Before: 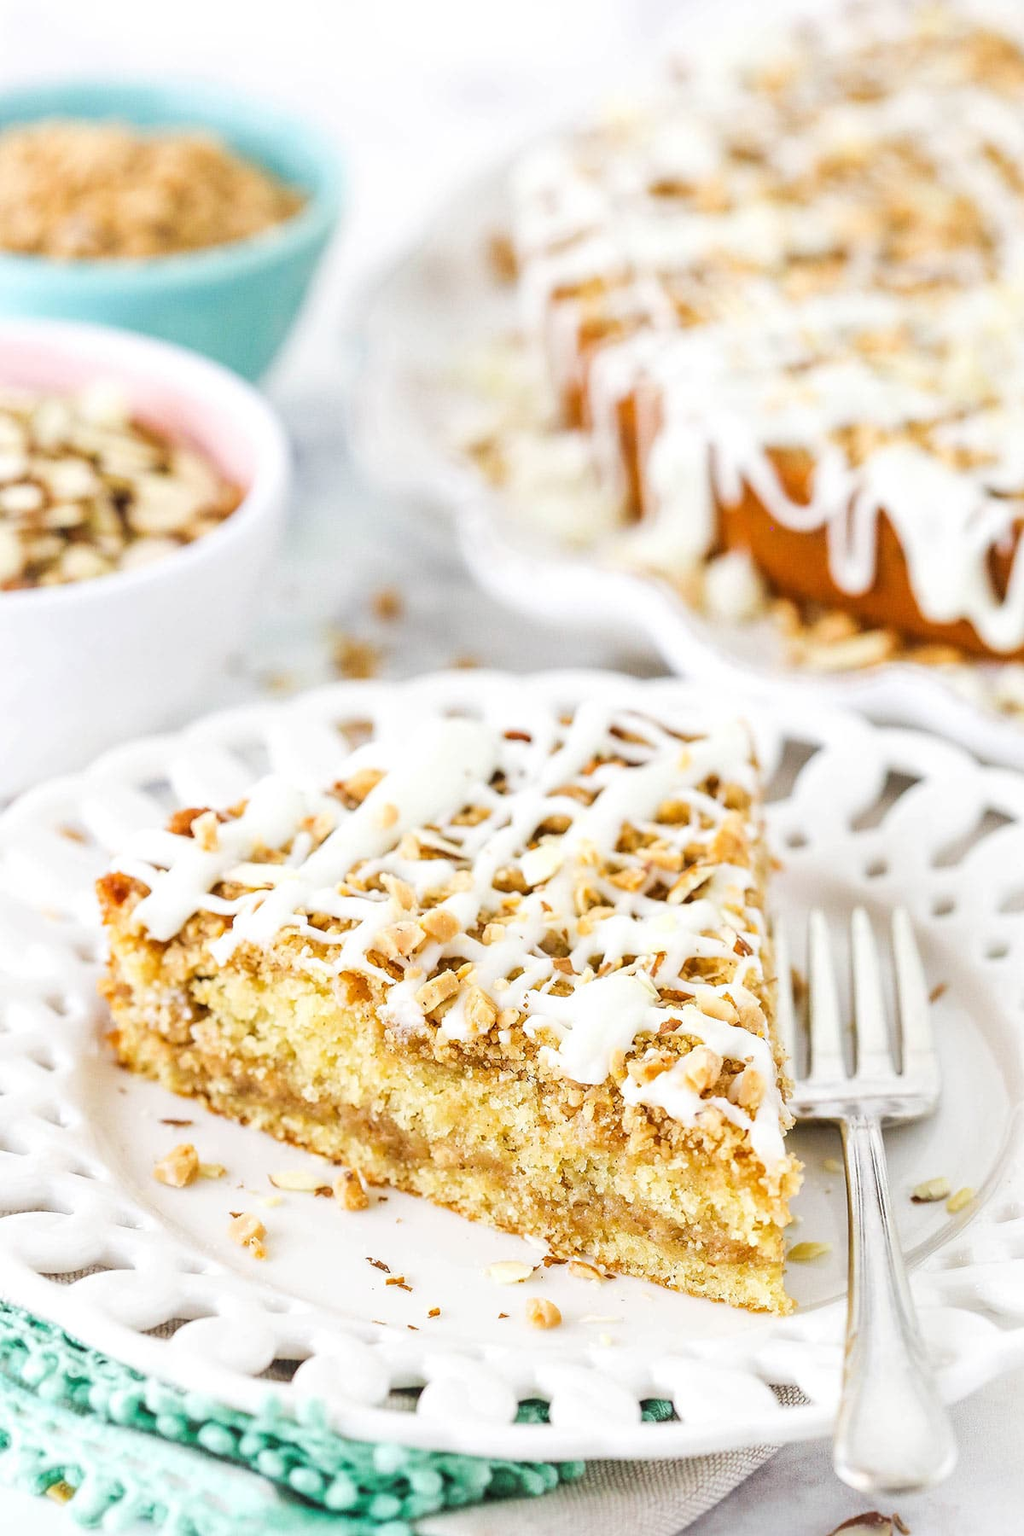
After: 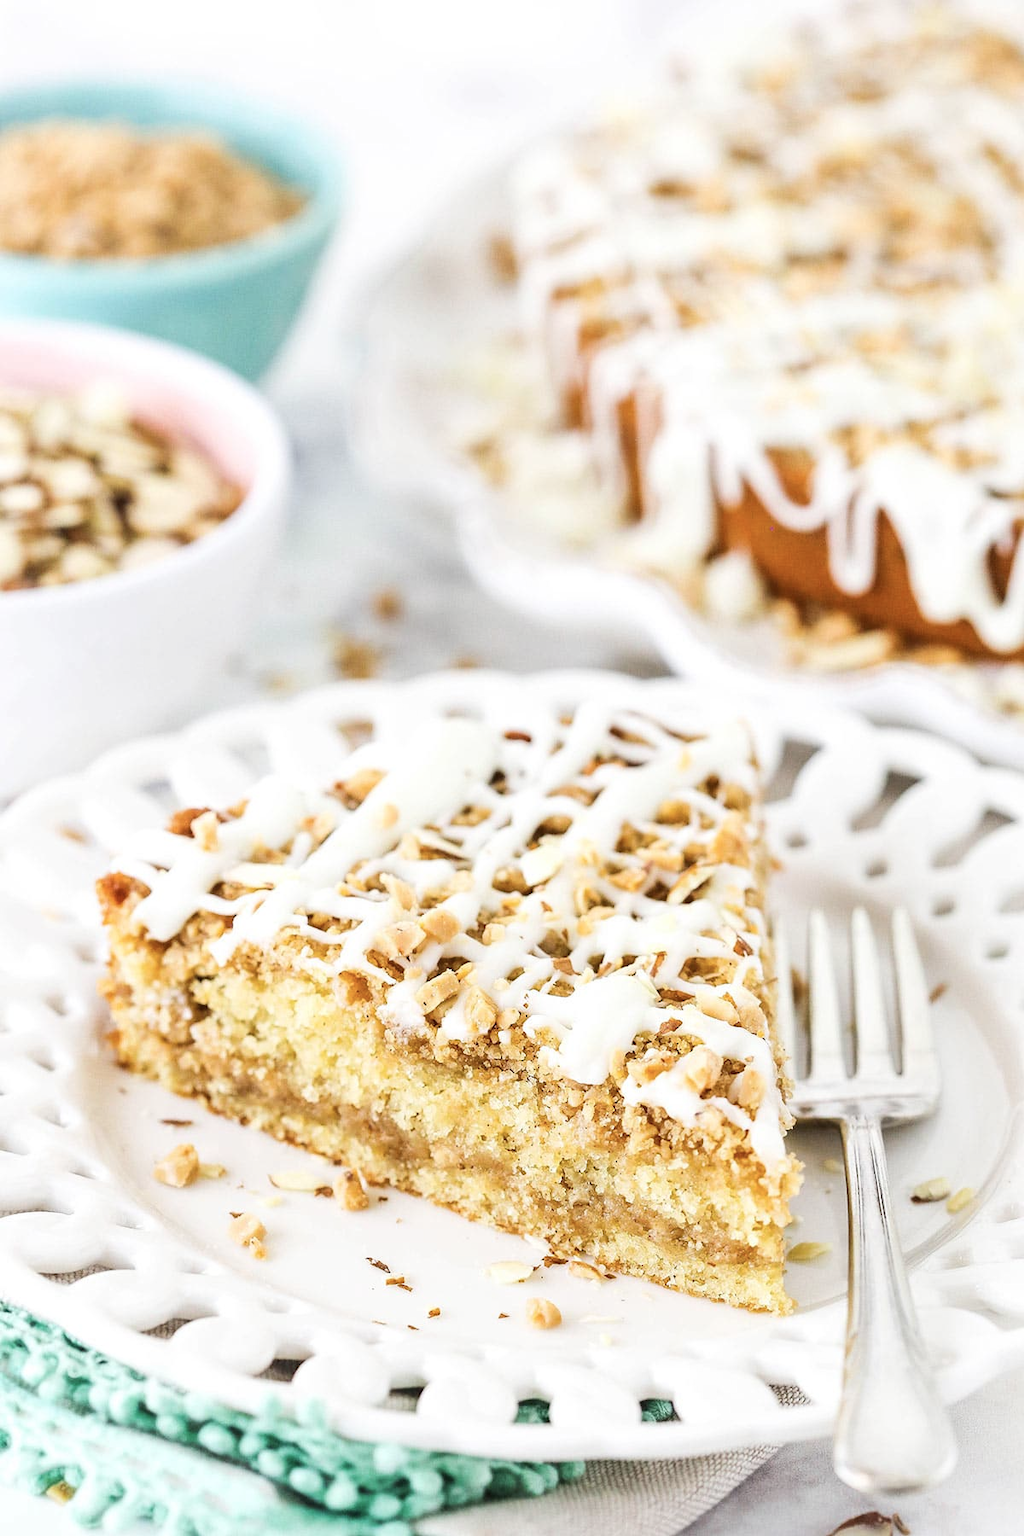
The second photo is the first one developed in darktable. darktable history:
contrast brightness saturation: contrast 0.109, saturation -0.164
